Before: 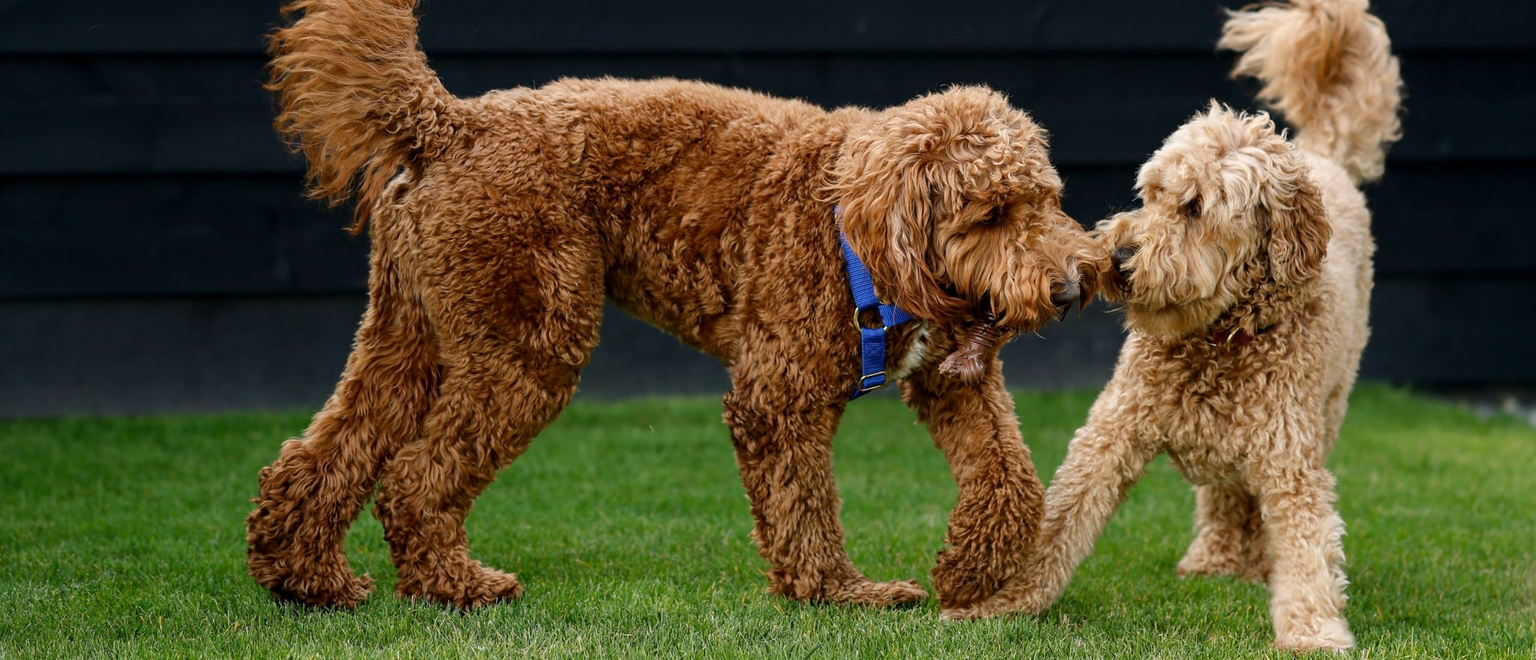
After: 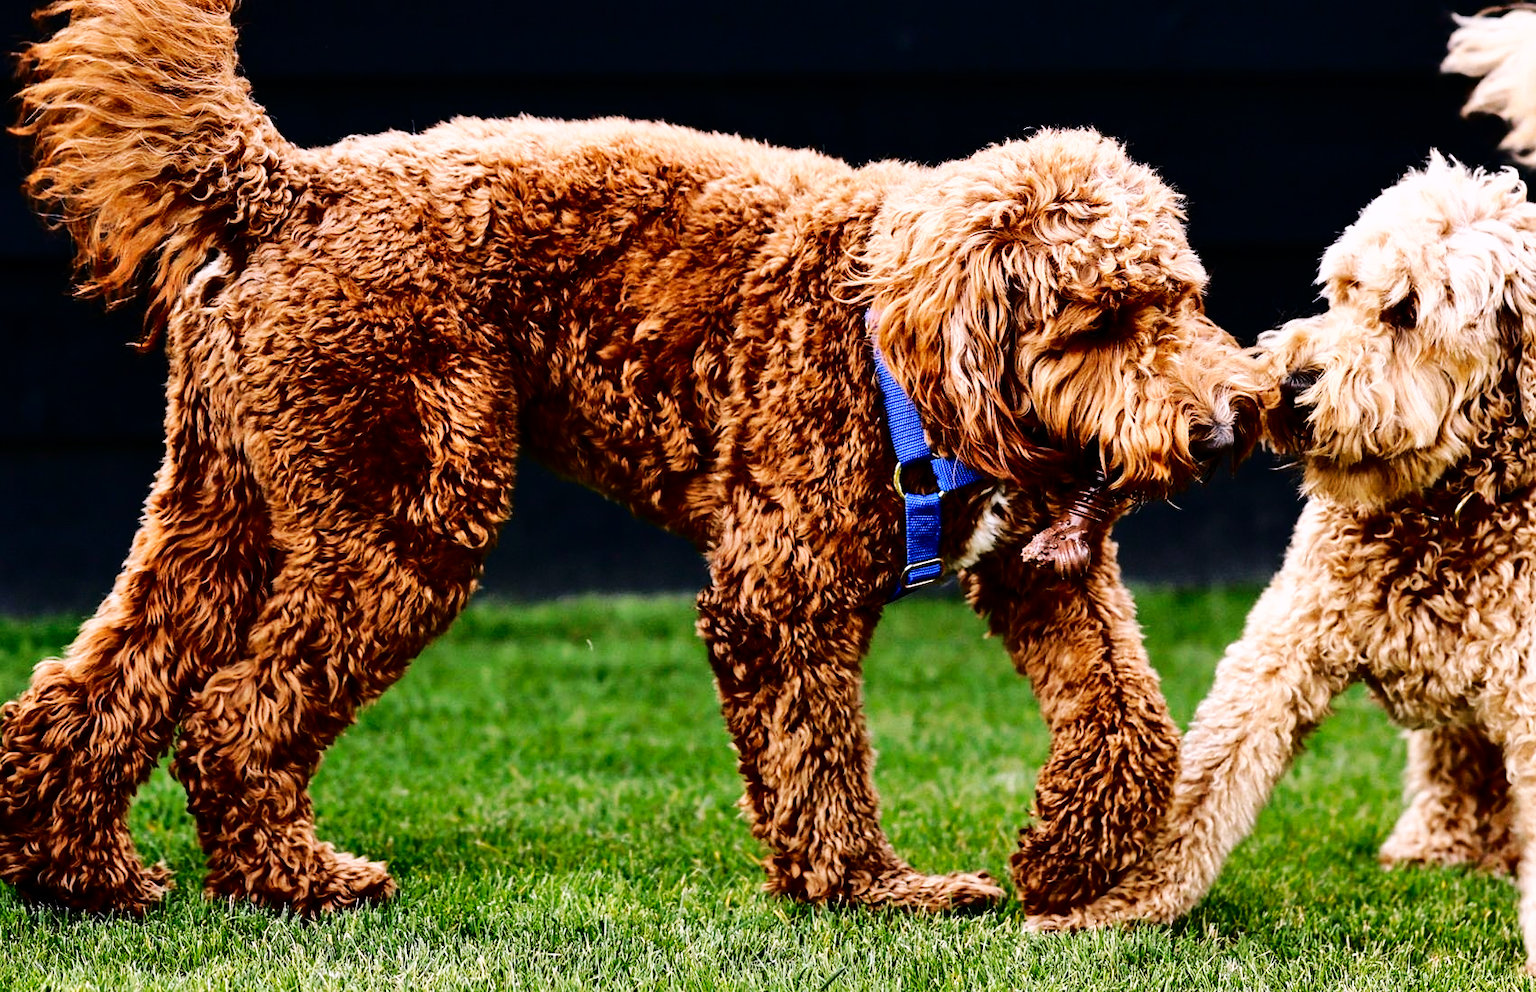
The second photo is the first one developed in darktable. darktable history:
fill light: exposure -2 EV, width 8.6
crop: left 16.899%, right 16.556%
shadows and highlights: soften with gaussian
tone equalizer: -8 EV -0.75 EV, -7 EV -0.7 EV, -6 EV -0.6 EV, -5 EV -0.4 EV, -3 EV 0.4 EV, -2 EV 0.6 EV, -1 EV 0.7 EV, +0 EV 0.75 EV, edges refinement/feathering 500, mask exposure compensation -1.57 EV, preserve details no
white balance: red 1.066, blue 1.119
base curve: curves: ch0 [(0, 0) (0.032, 0.025) (0.121, 0.166) (0.206, 0.329) (0.605, 0.79) (1, 1)], preserve colors none
